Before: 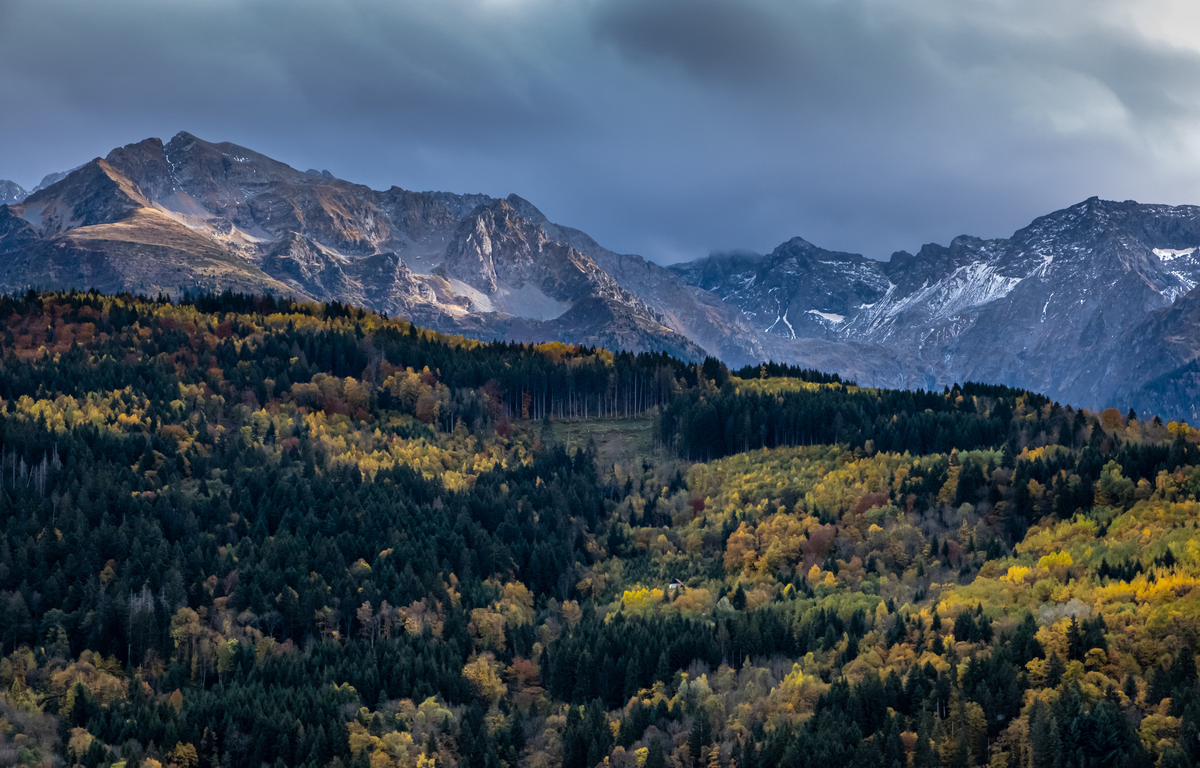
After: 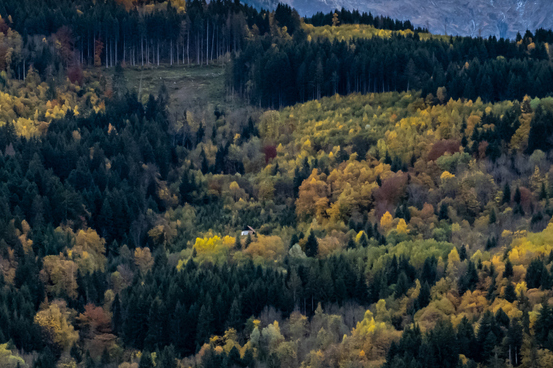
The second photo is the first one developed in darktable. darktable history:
crop: left 35.745%, top 46.078%, right 18.101%, bottom 5.934%
